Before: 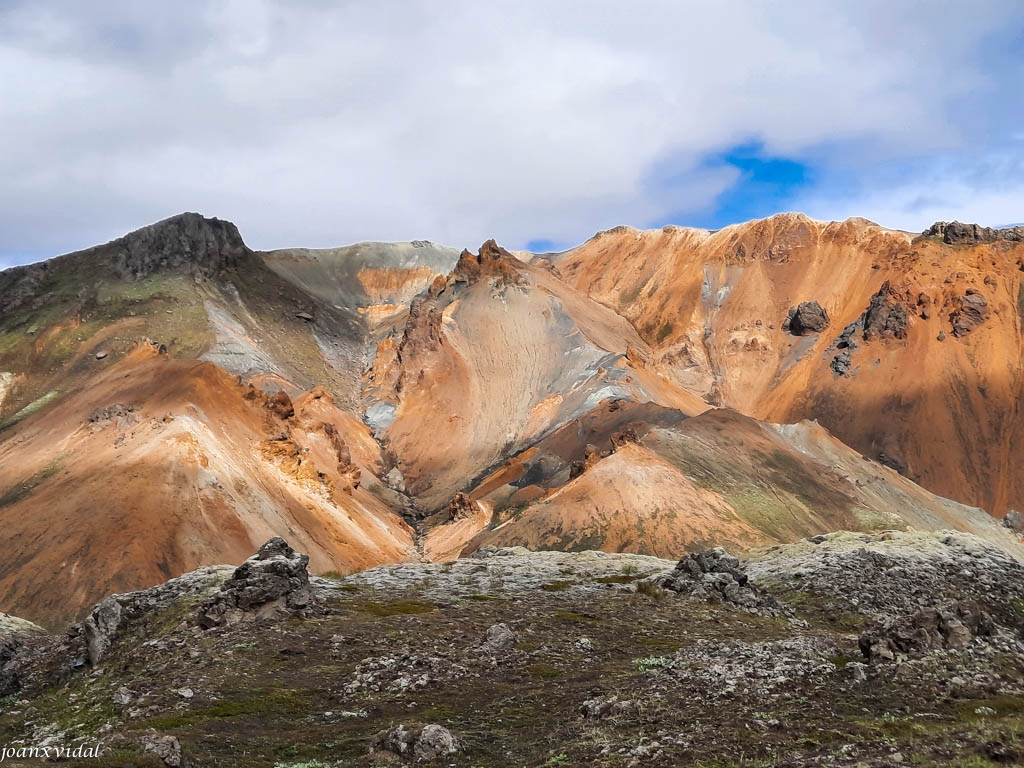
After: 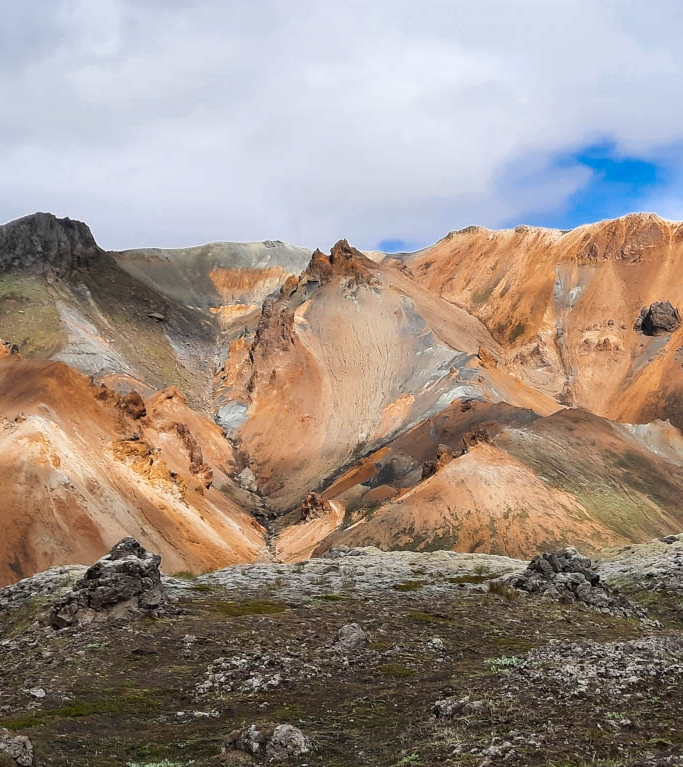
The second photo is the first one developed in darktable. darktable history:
crop and rotate: left 14.481%, right 18.74%
